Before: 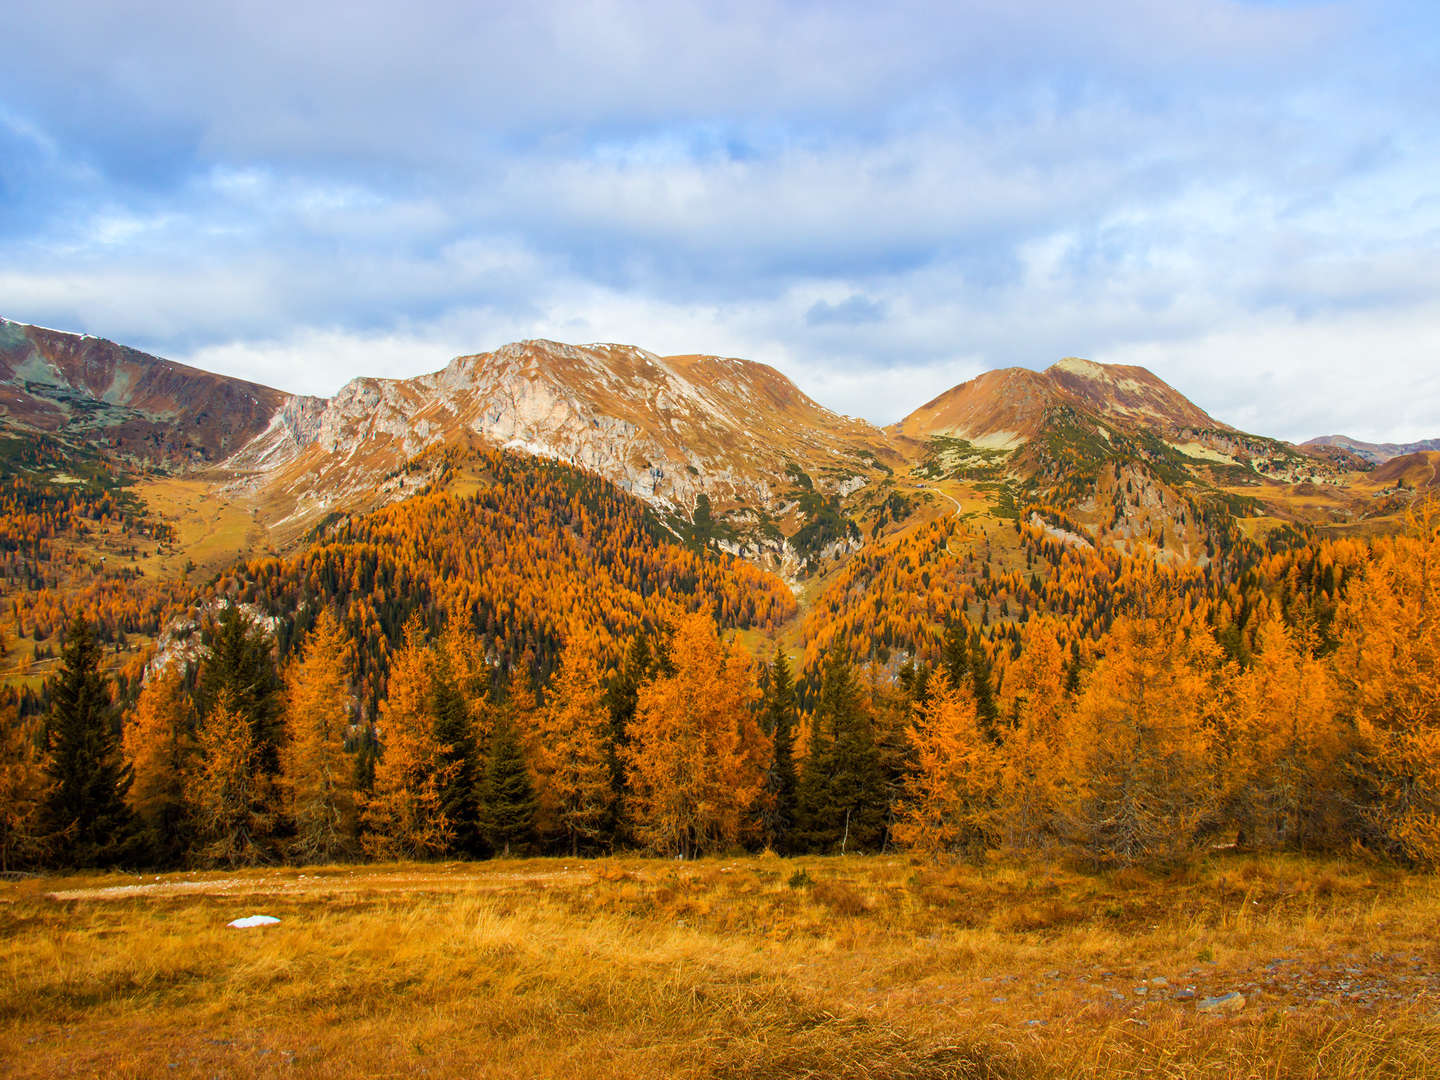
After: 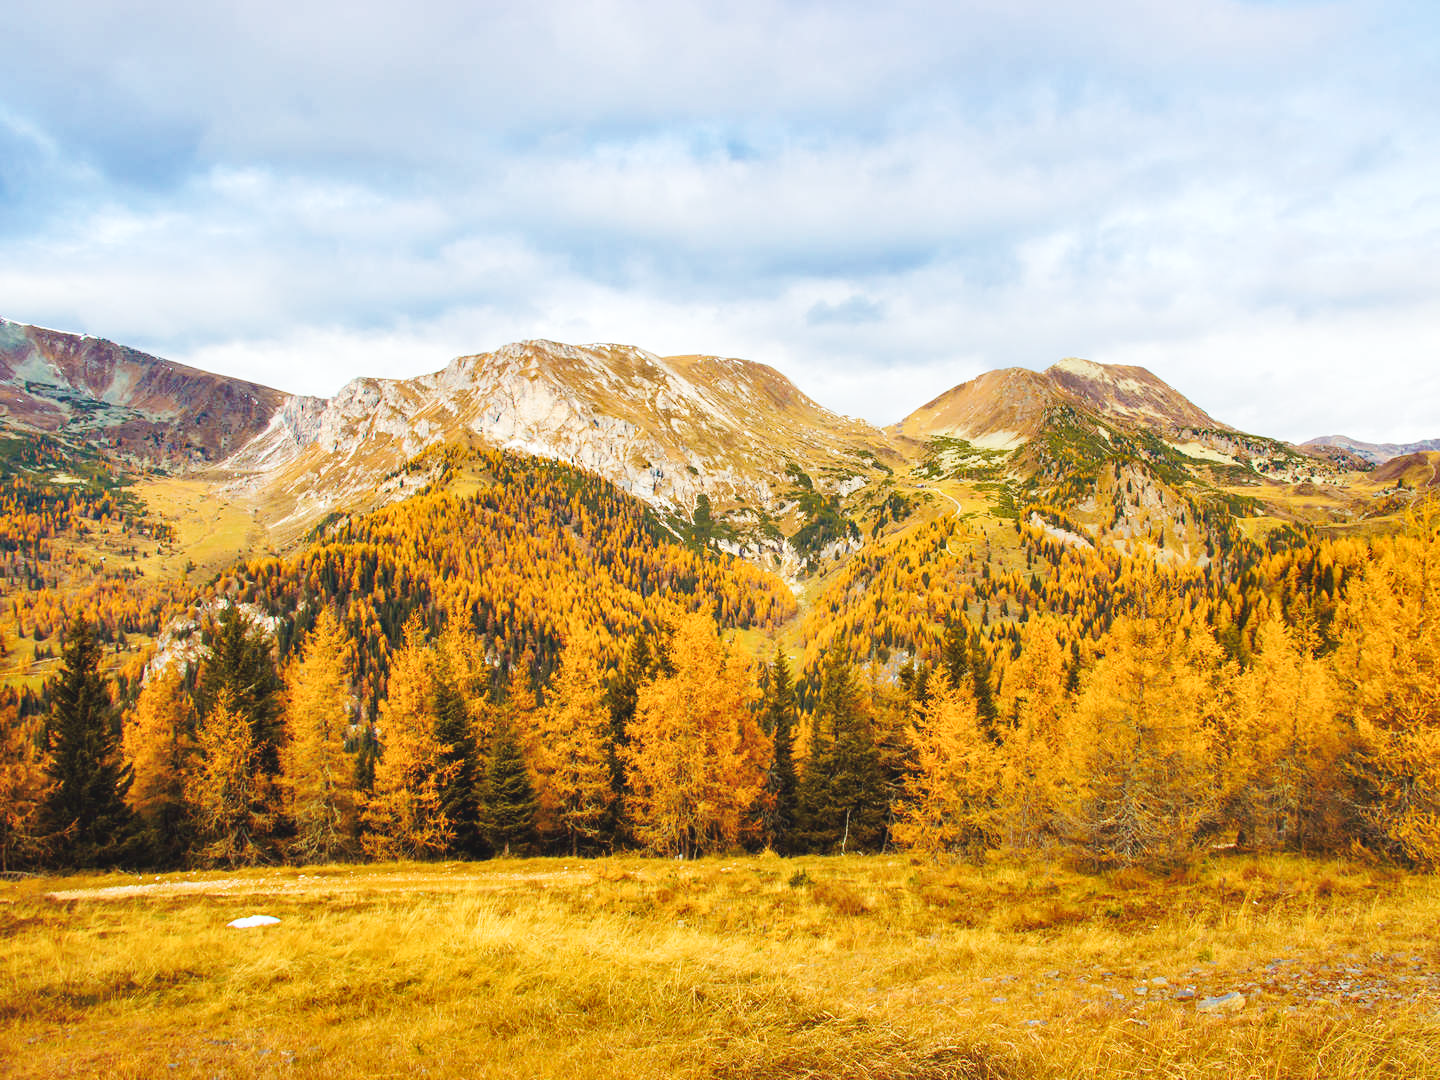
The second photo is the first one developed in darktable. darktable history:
shadows and highlights: white point adjustment 0.899, soften with gaussian
base curve: curves: ch0 [(0, 0.007) (0.028, 0.063) (0.121, 0.311) (0.46, 0.743) (0.859, 0.957) (1, 1)], preserve colors none
